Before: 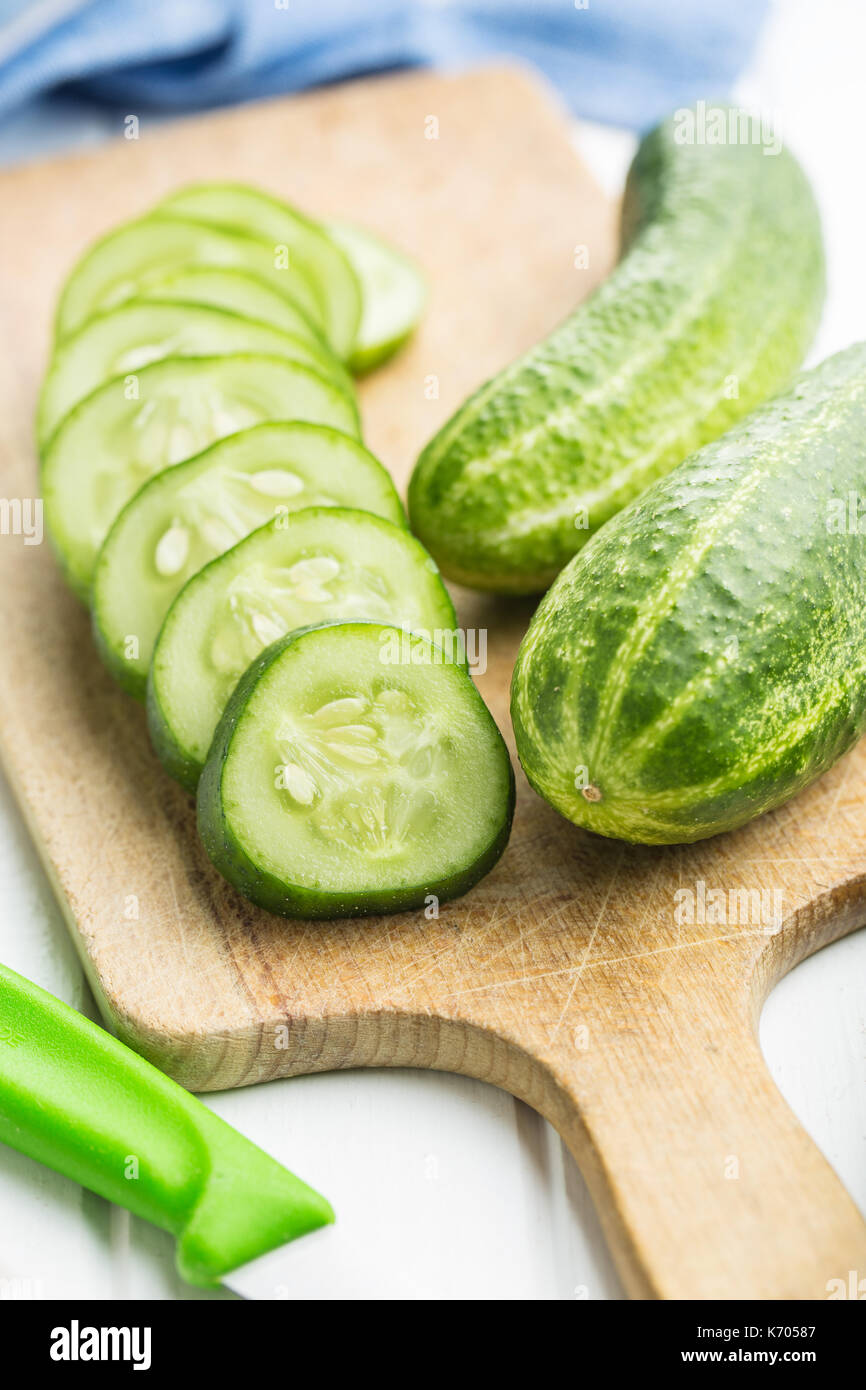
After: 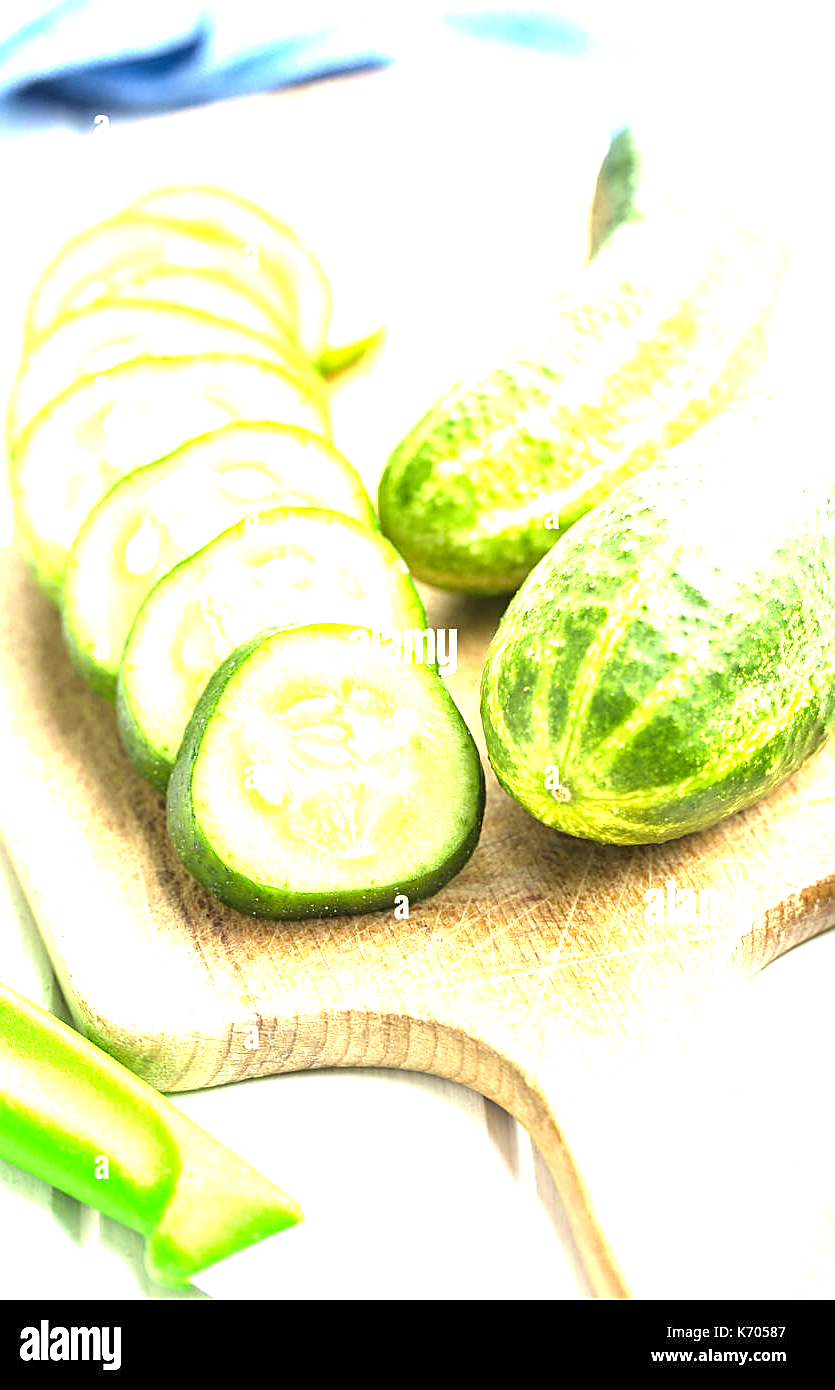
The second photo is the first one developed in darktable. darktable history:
sharpen: on, module defaults
exposure: black level correction 0.001, exposure 1.646 EV, compensate highlight preservation false
crop and rotate: left 3.538%
